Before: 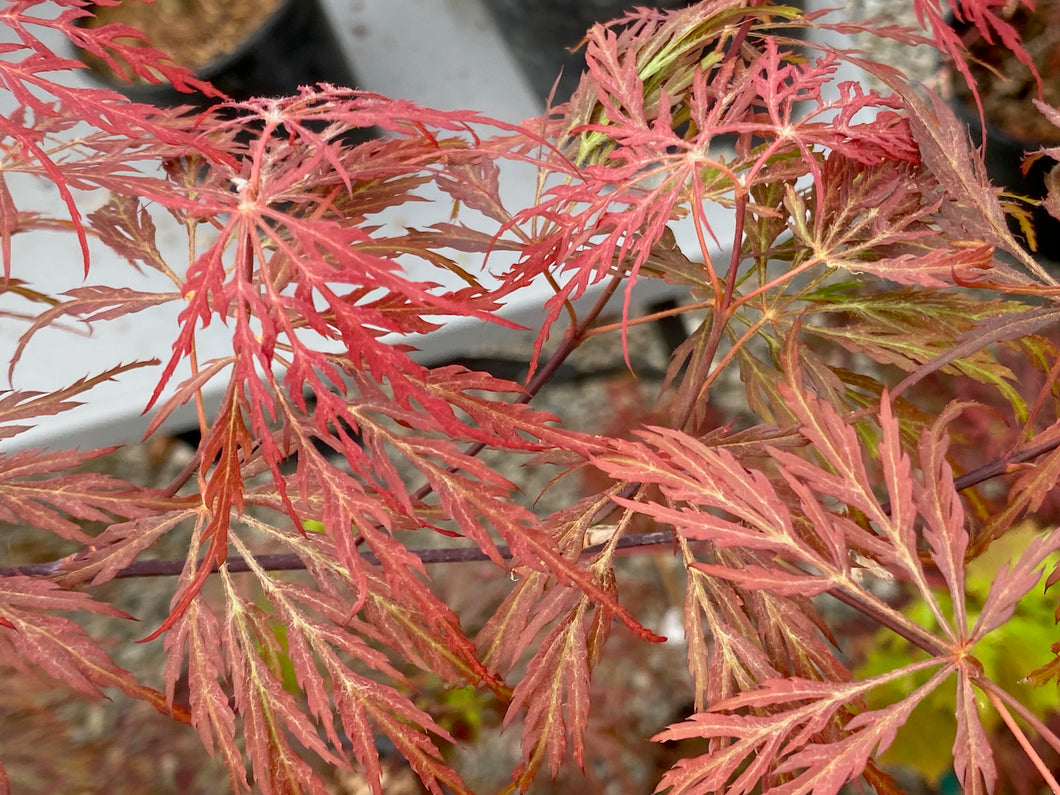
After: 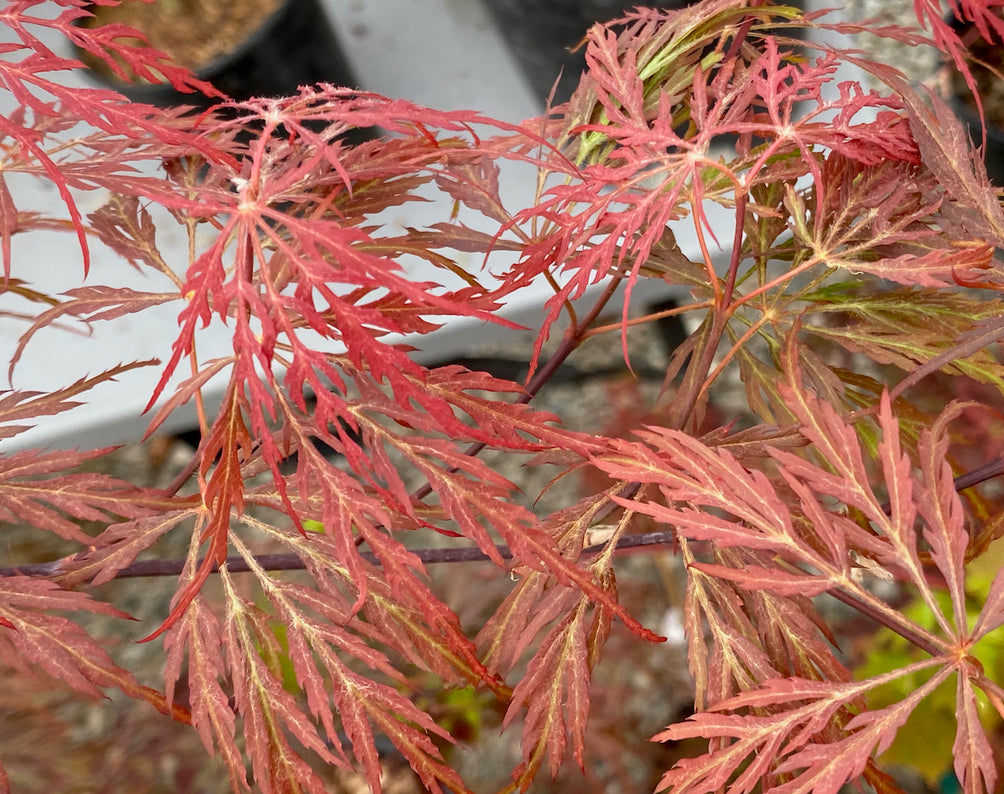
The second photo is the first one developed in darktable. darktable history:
crop and rotate: right 5.225%
